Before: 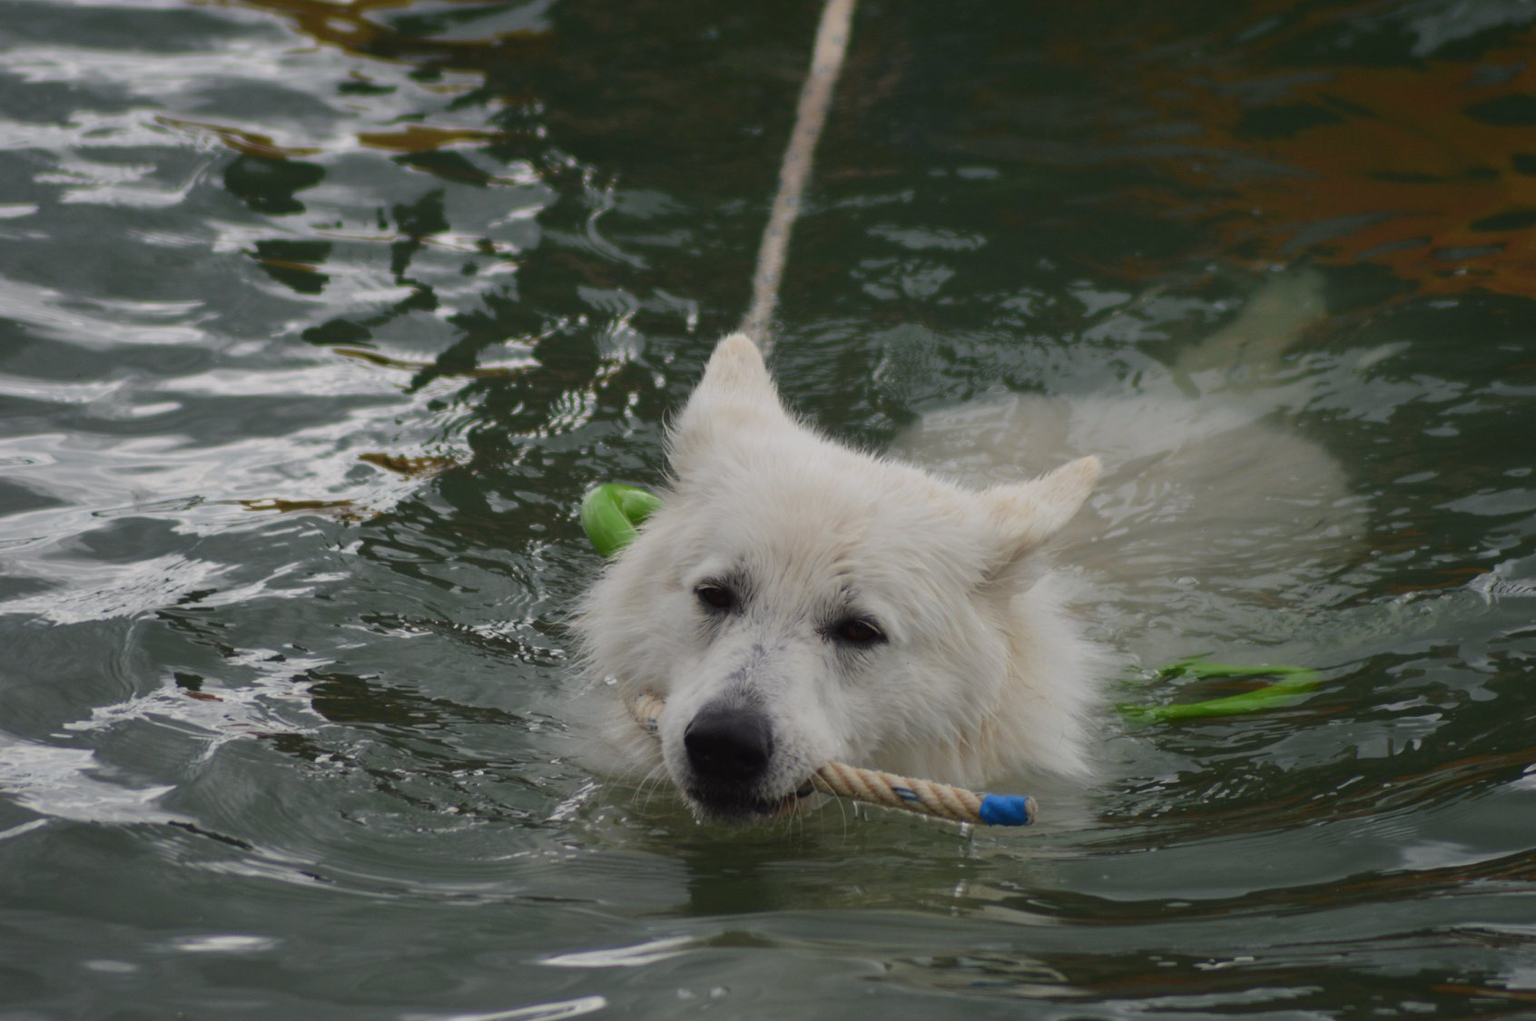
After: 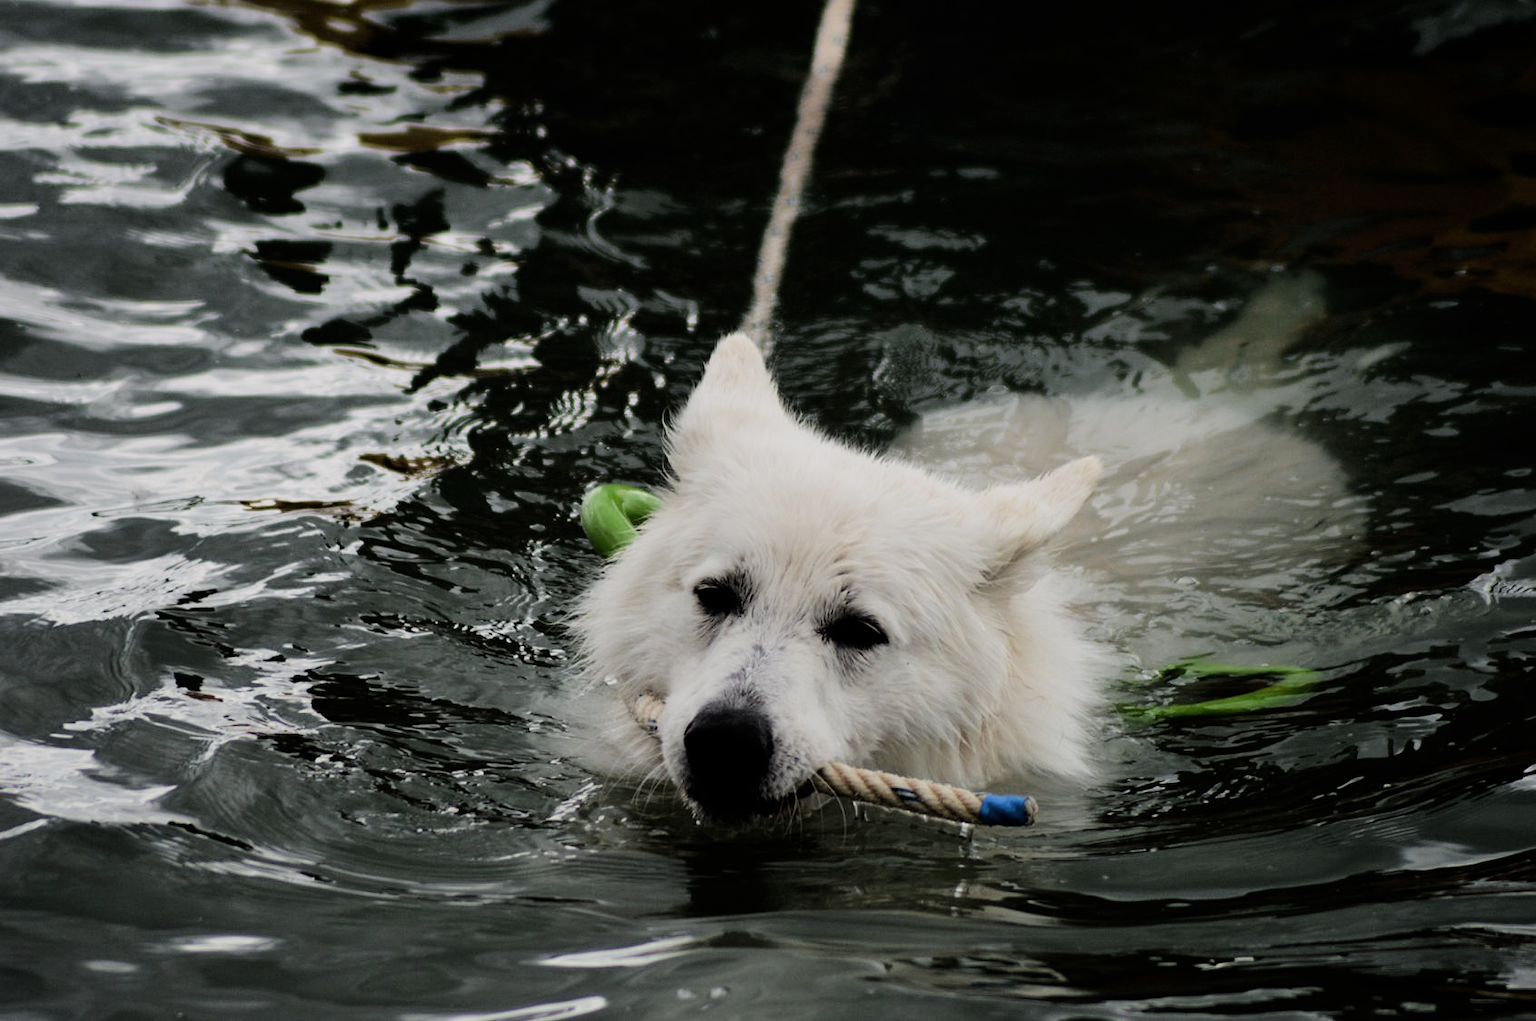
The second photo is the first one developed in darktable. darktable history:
tone equalizer: -8 EV -0.75 EV, -7 EV -0.7 EV, -6 EV -0.6 EV, -5 EV -0.4 EV, -3 EV 0.4 EV, -2 EV 0.6 EV, -1 EV 0.7 EV, +0 EV 0.75 EV, edges refinement/feathering 500, mask exposure compensation -1.57 EV, preserve details no
white balance: emerald 1
filmic rgb: black relative exposure -5 EV, hardness 2.88, contrast 1.2, highlights saturation mix -30%
sharpen: amount 0.2
